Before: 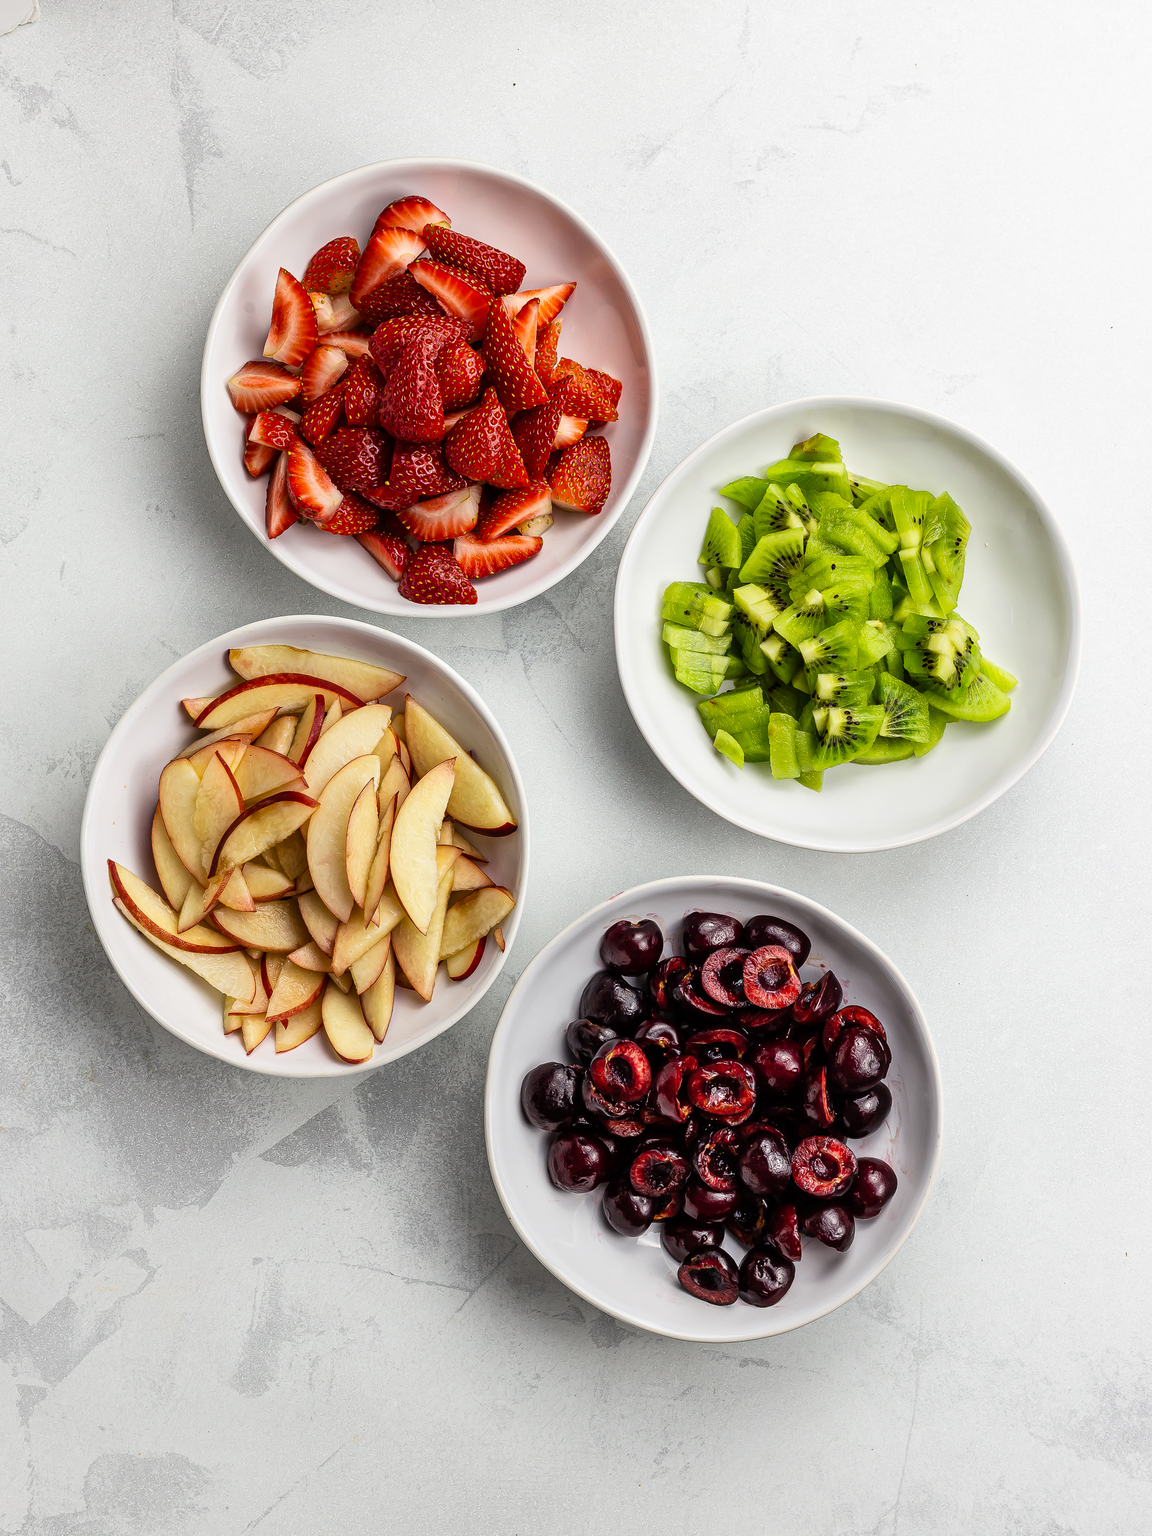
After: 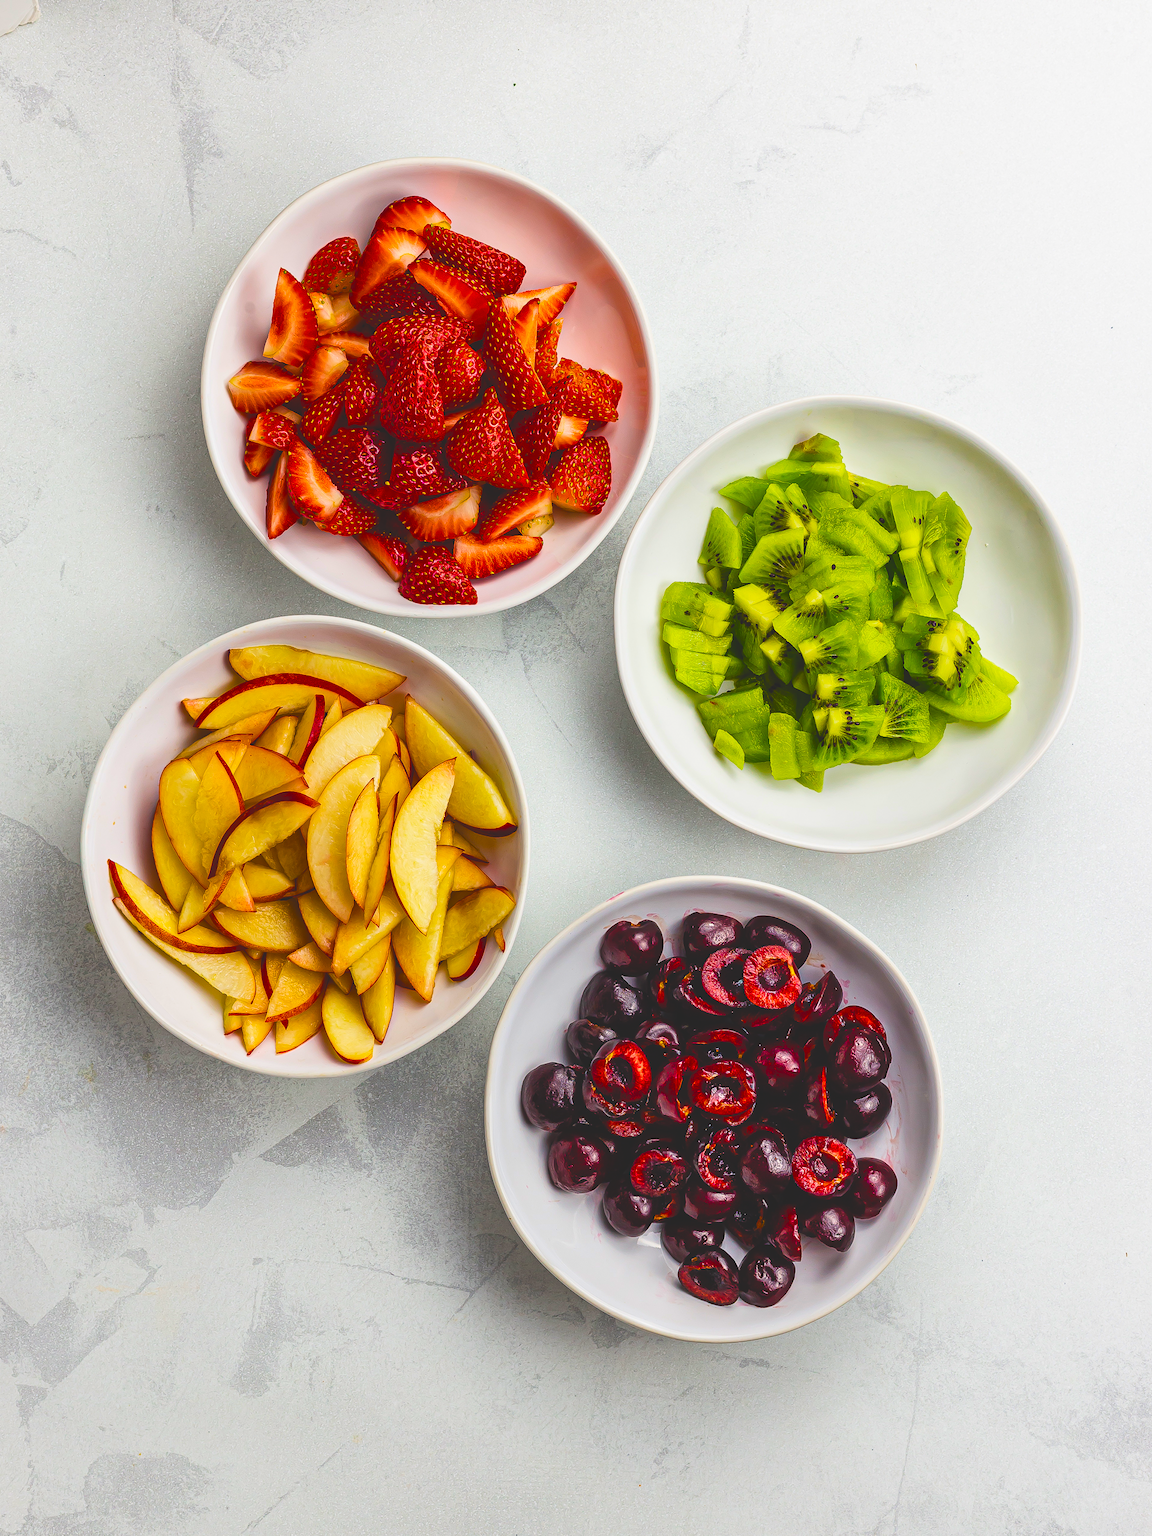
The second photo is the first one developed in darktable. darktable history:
color balance rgb: global offset › luminance 1.98%, perceptual saturation grading › global saturation 35.83%, perceptual saturation grading › shadows 34.493%, perceptual brilliance grading › global brilliance 2.078%, perceptual brilliance grading › highlights -3.735%, global vibrance 50.179%
